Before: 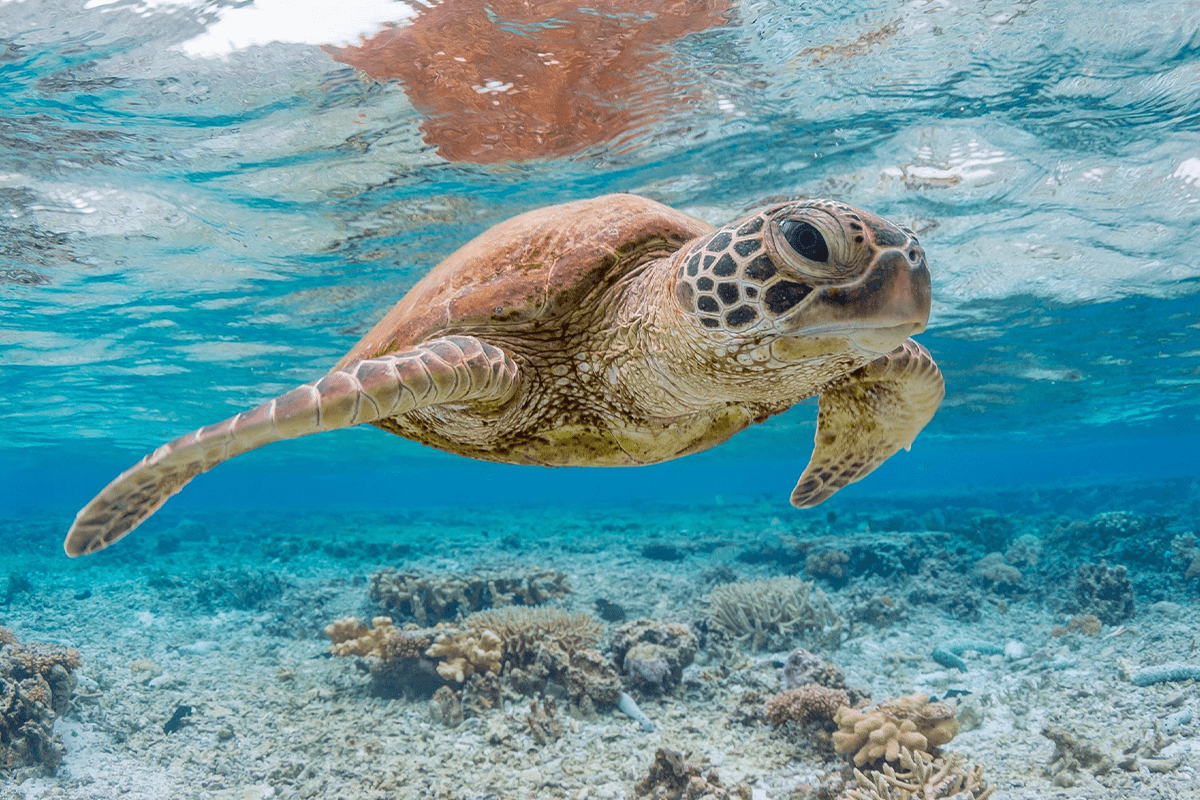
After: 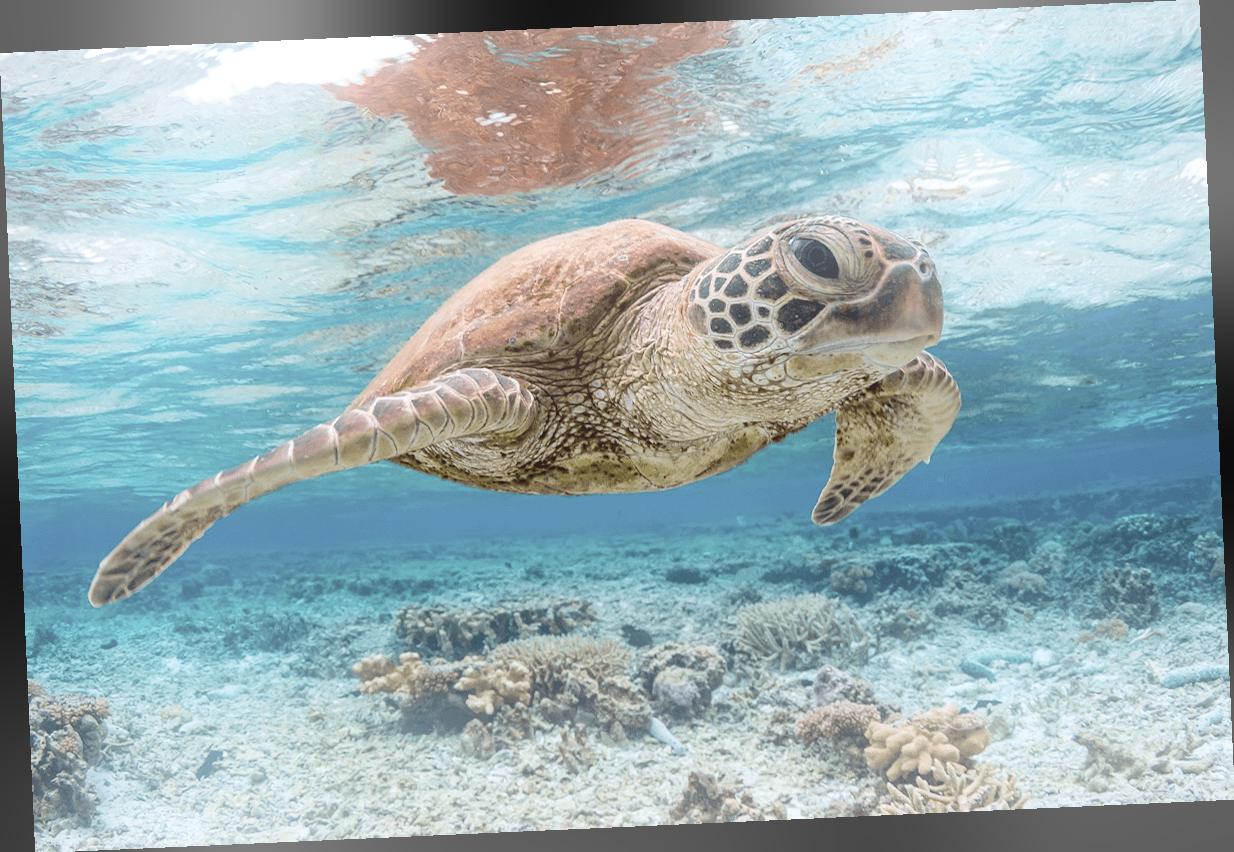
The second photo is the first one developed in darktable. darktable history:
contrast brightness saturation: contrast 0.1, saturation -0.36
exposure: exposure 0.2 EV, compensate highlight preservation false
rotate and perspective: rotation -2.56°, automatic cropping off
bloom: on, module defaults
base curve: curves: ch0 [(0, 0) (0.297, 0.298) (1, 1)], preserve colors none
